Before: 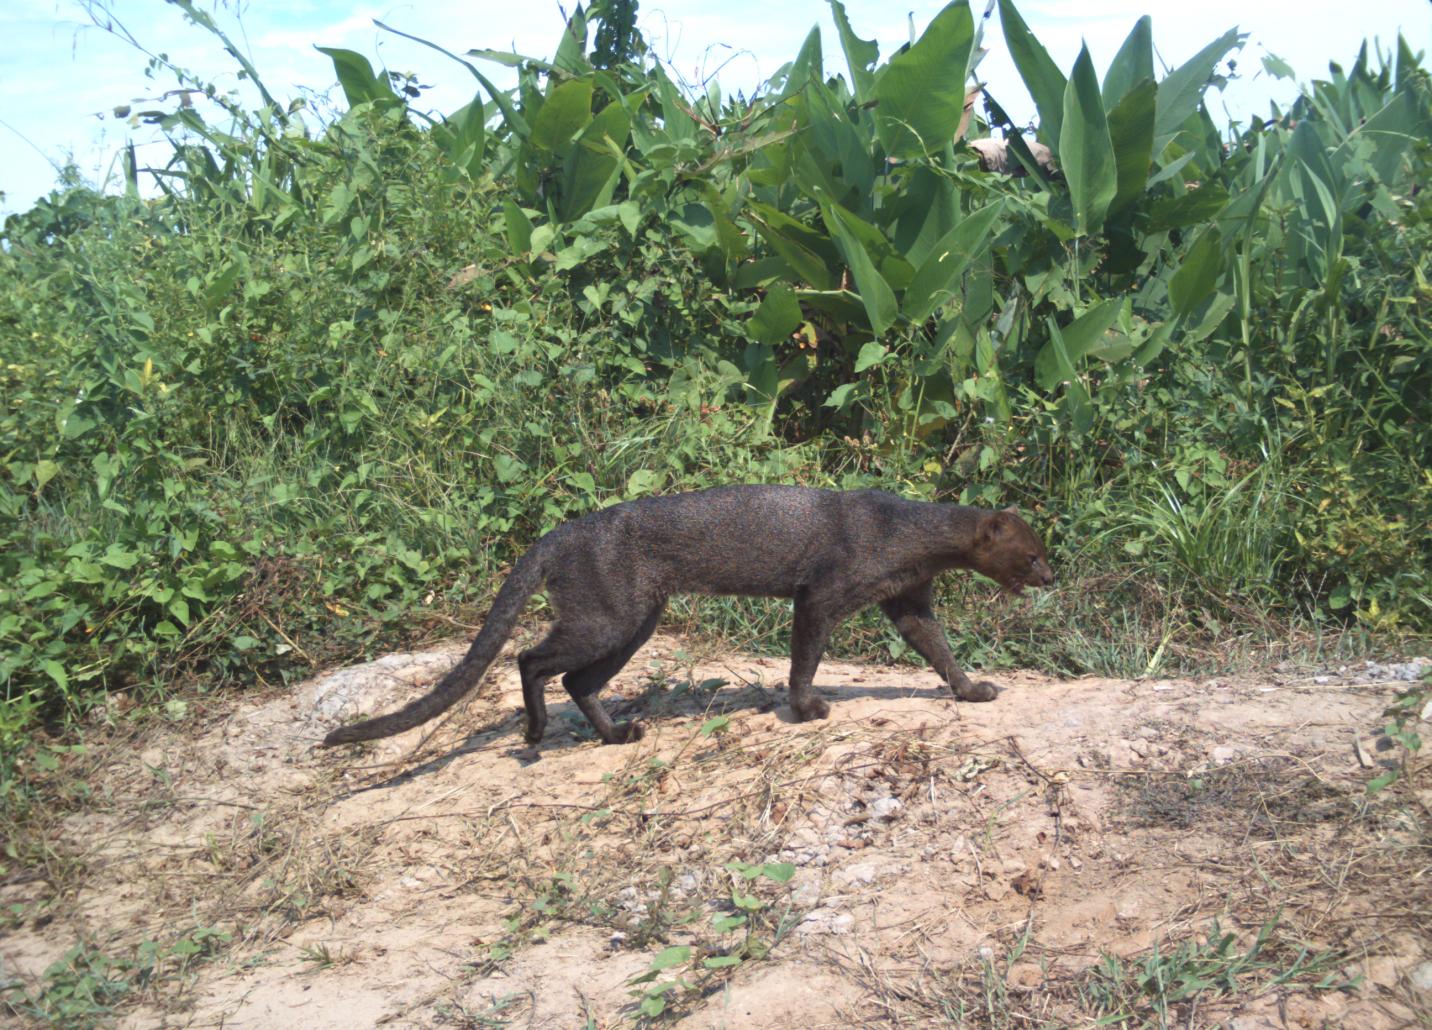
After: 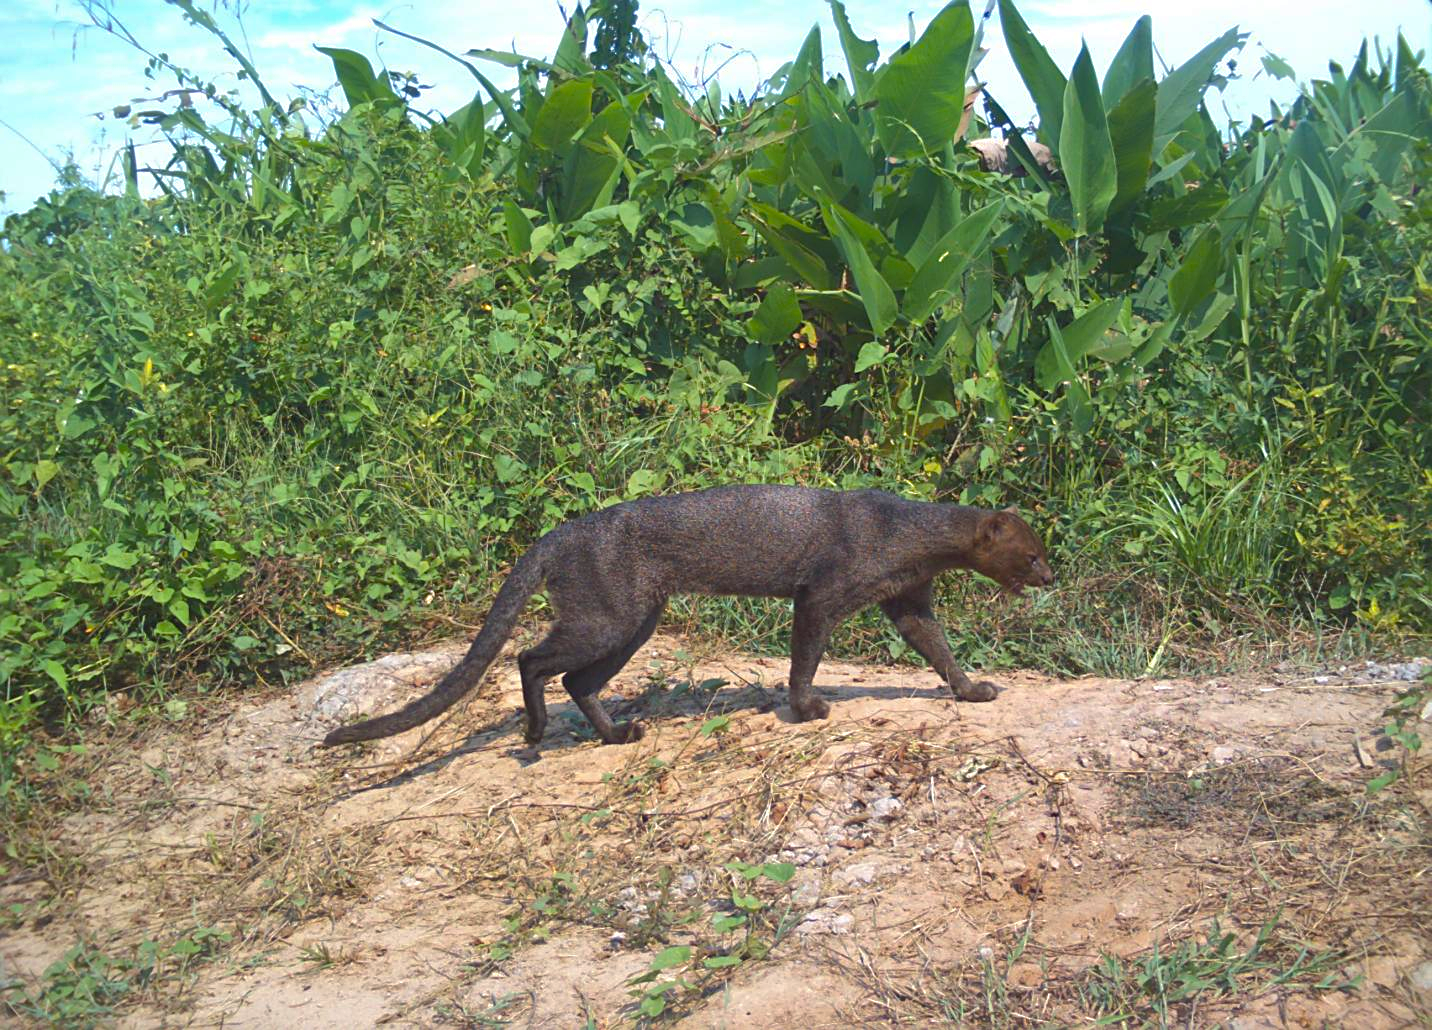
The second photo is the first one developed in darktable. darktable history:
shadows and highlights: on, module defaults
sharpen: on, module defaults
color balance rgb: perceptual saturation grading › global saturation 25%, global vibrance 20%
